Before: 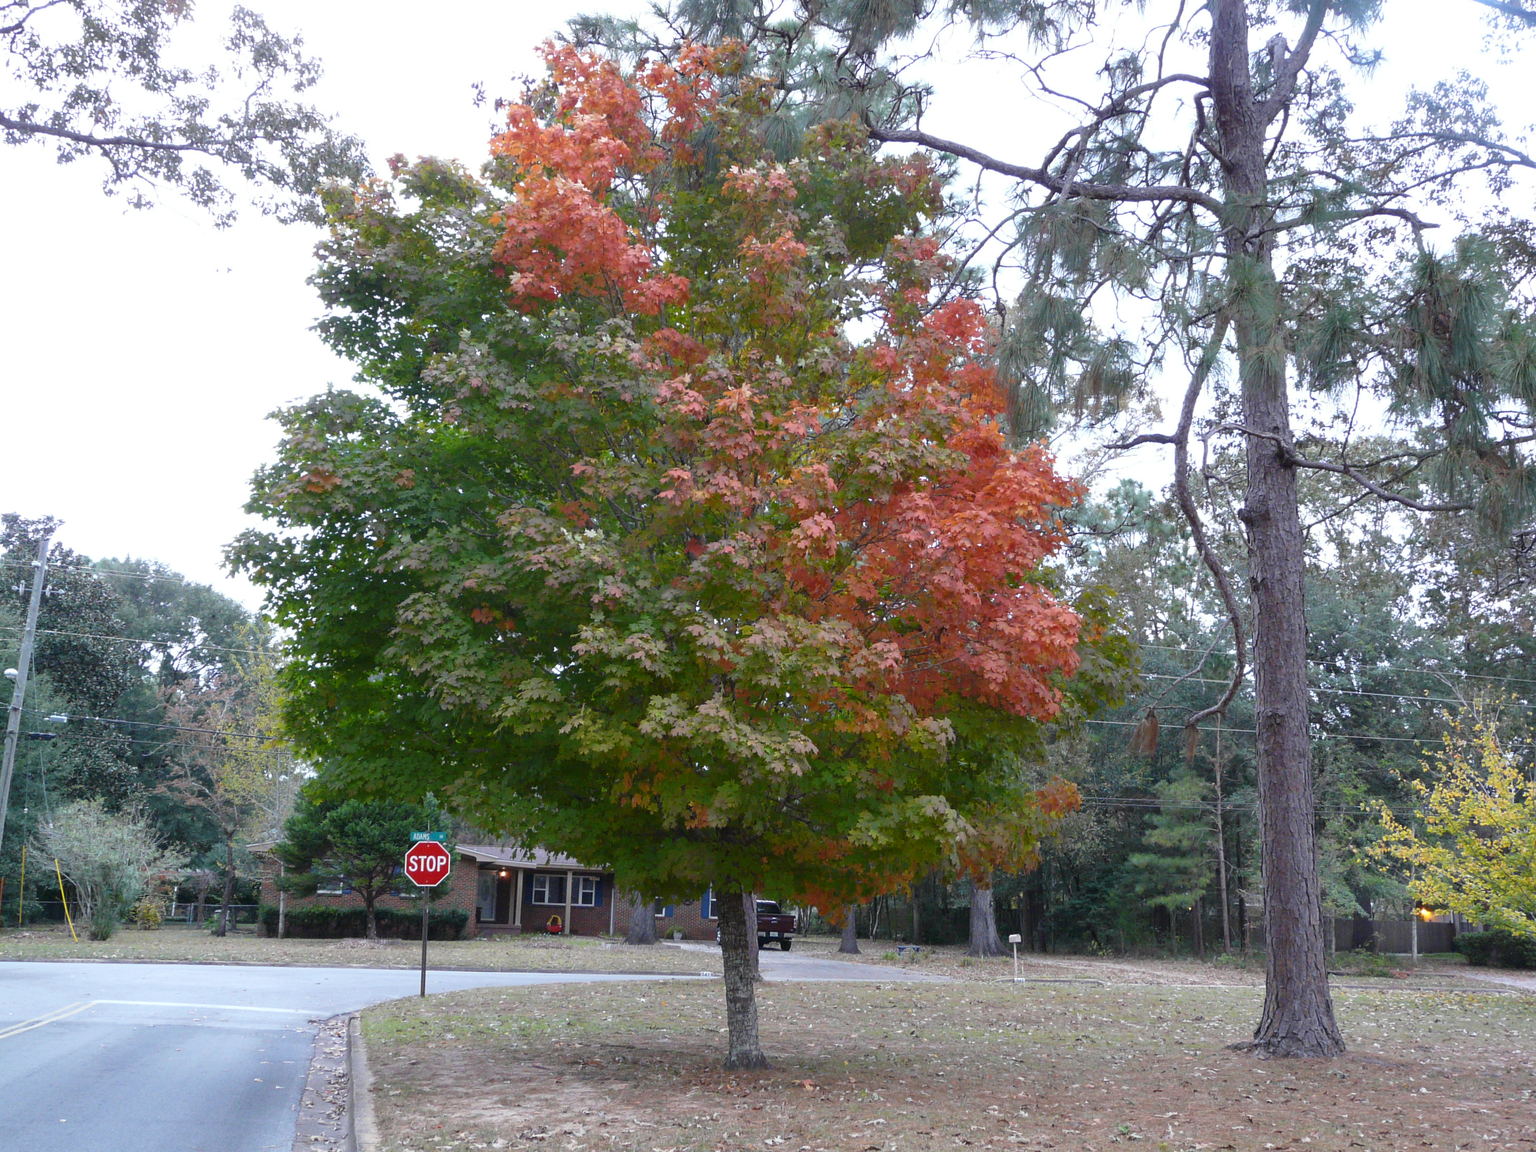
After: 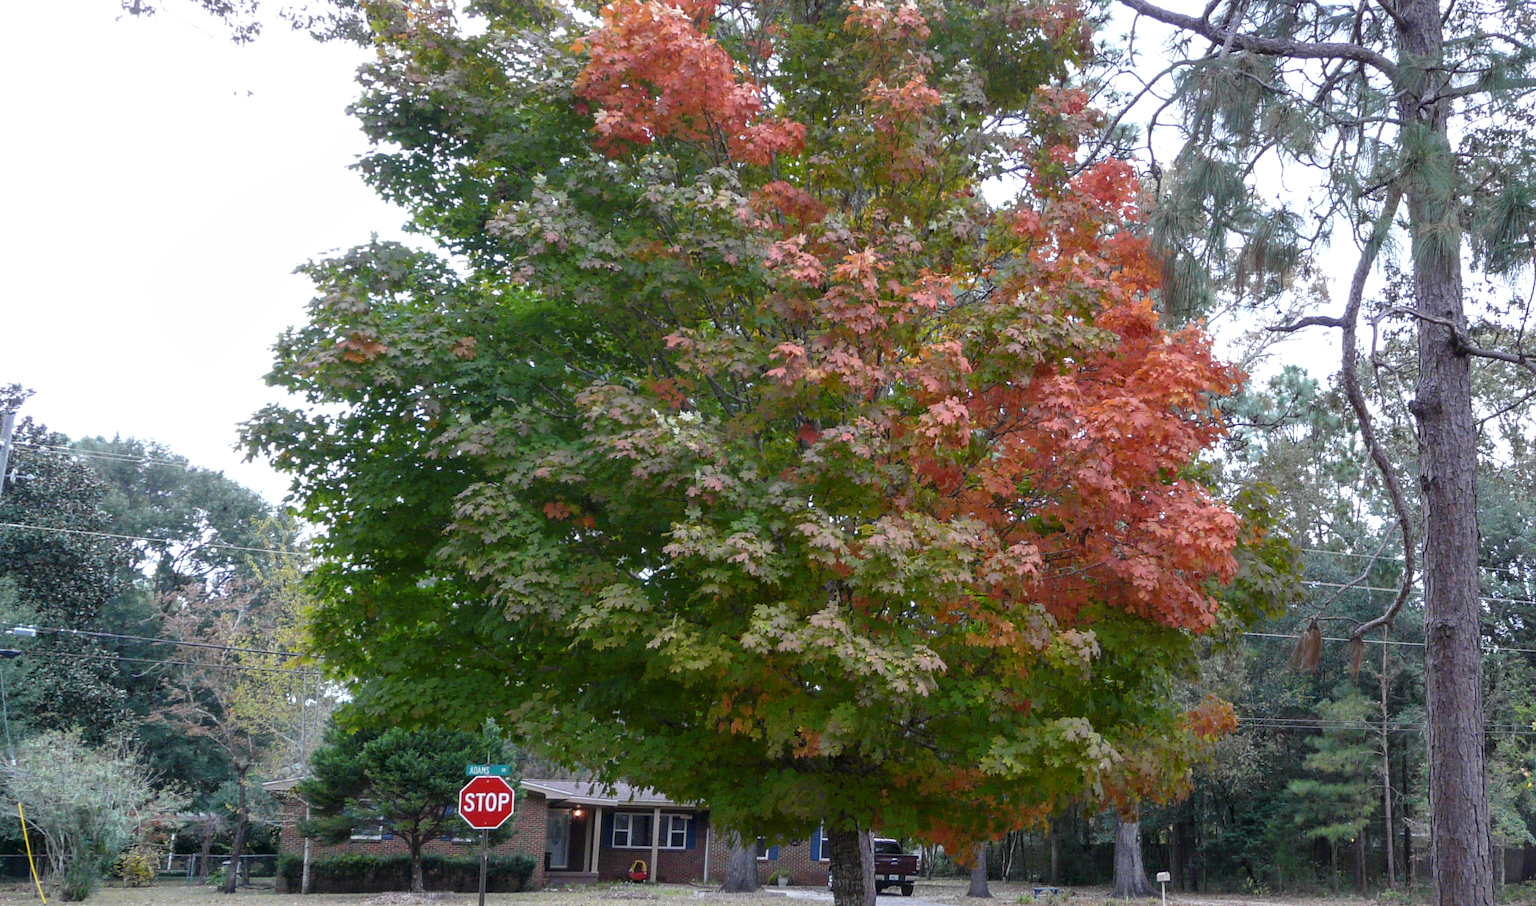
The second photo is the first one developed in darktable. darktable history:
crop and rotate: left 2.425%, top 11.305%, right 9.6%, bottom 15.08%
local contrast: on, module defaults
rotate and perspective: rotation 0.679°, lens shift (horizontal) 0.136, crop left 0.009, crop right 0.991, crop top 0.078, crop bottom 0.95
